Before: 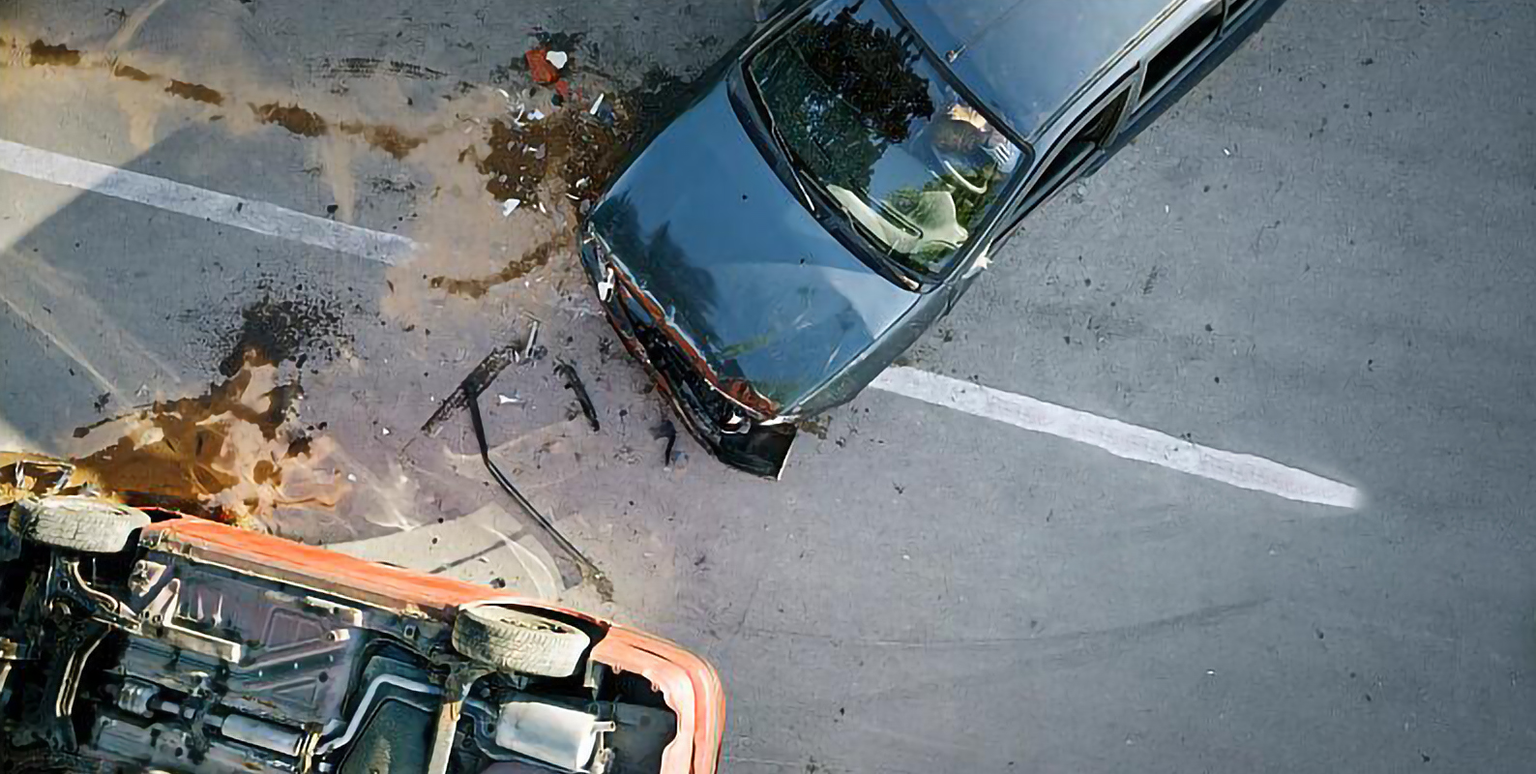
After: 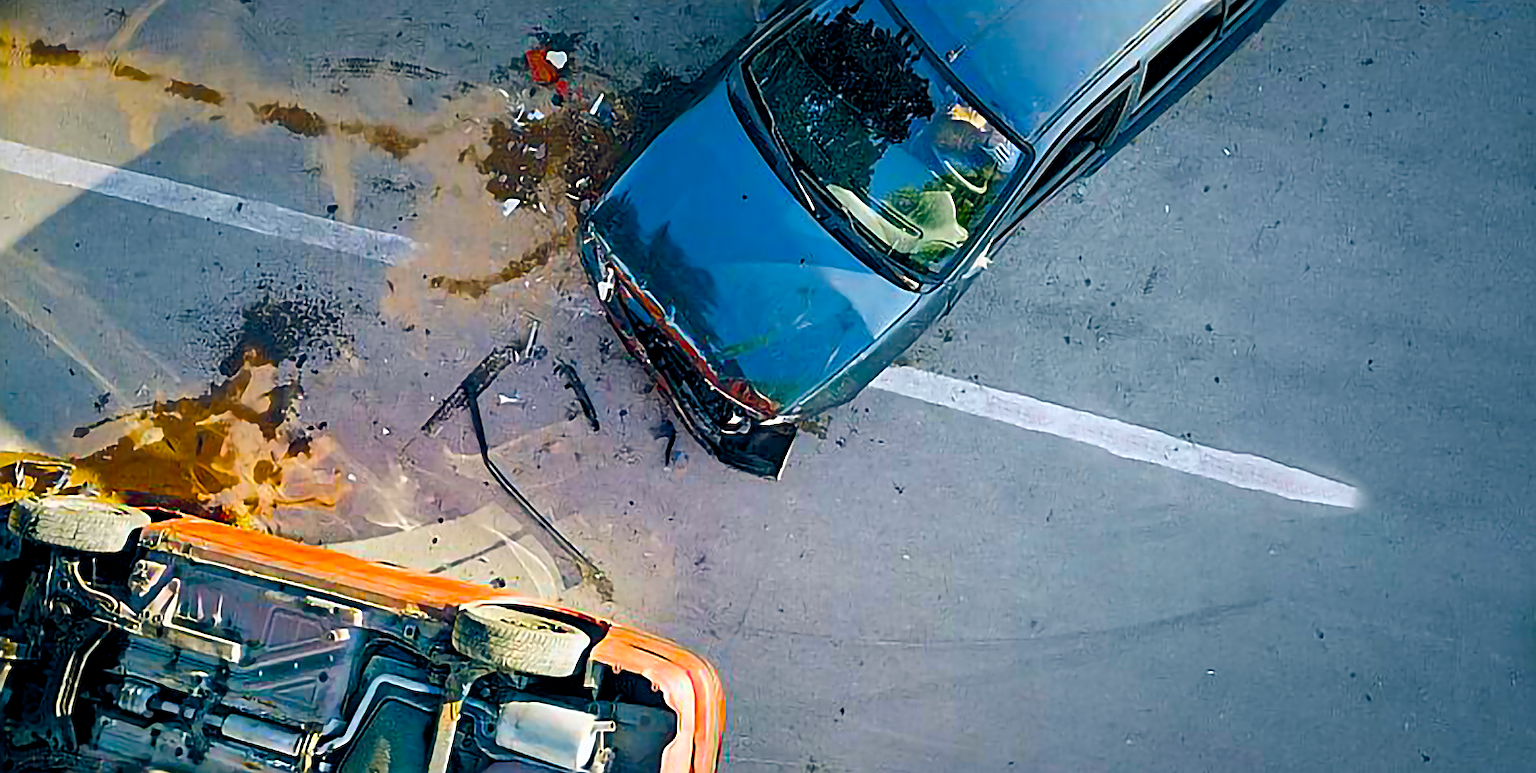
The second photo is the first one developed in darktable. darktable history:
color balance rgb: shadows lift › chroma 3.303%, shadows lift › hue 240.75°, global offset › chroma 0.092%, global offset › hue 249.26°, perceptual saturation grading › global saturation 98.768%
sharpen: on, module defaults
